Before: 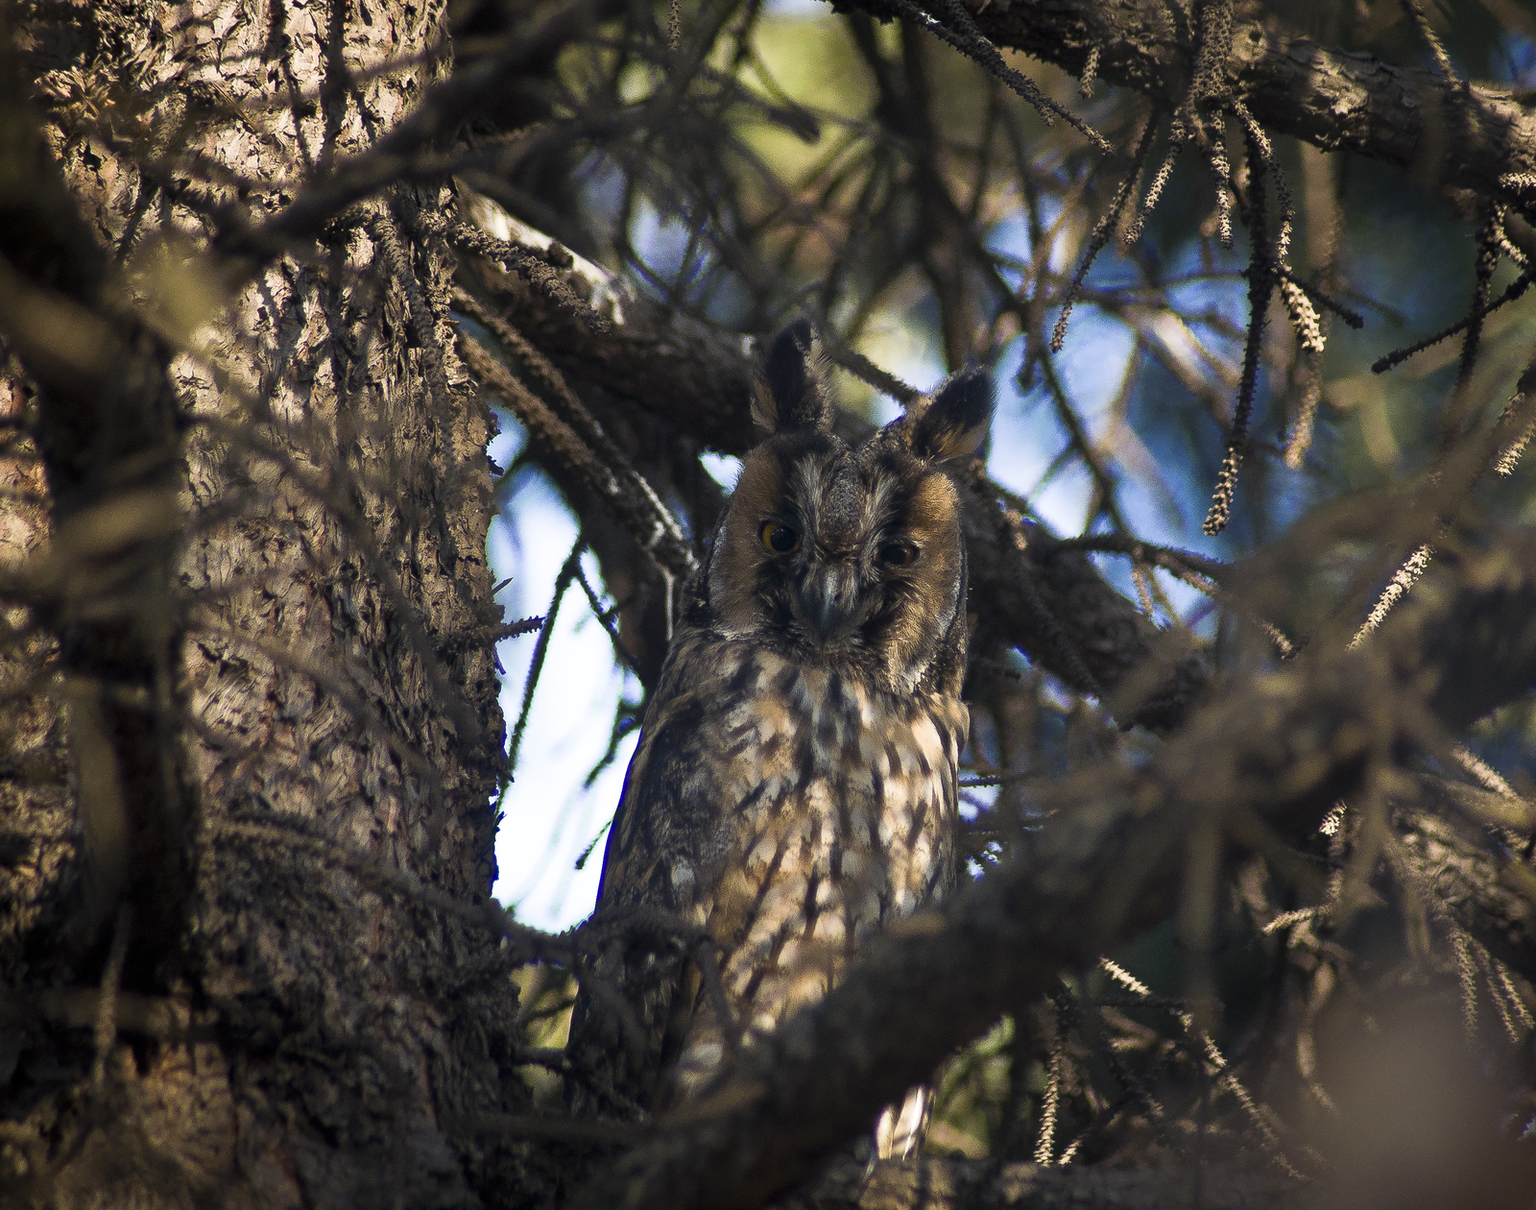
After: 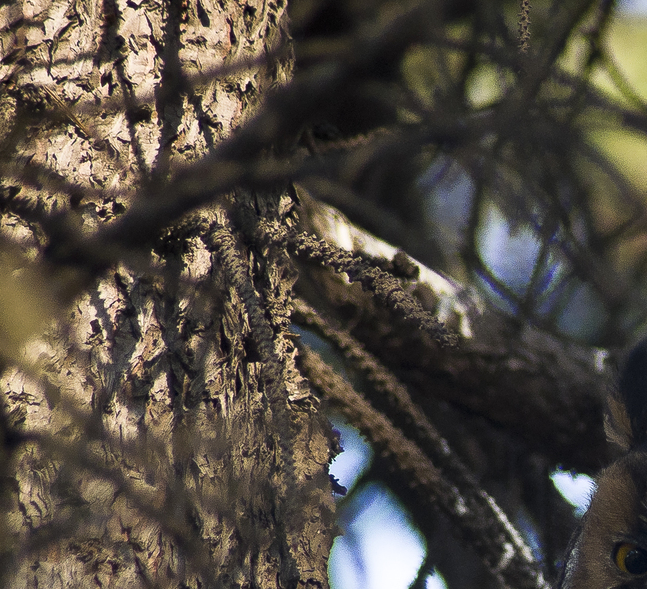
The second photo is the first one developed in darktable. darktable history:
crop and rotate: left 11.163%, top 0.048%, right 48.354%, bottom 53.171%
